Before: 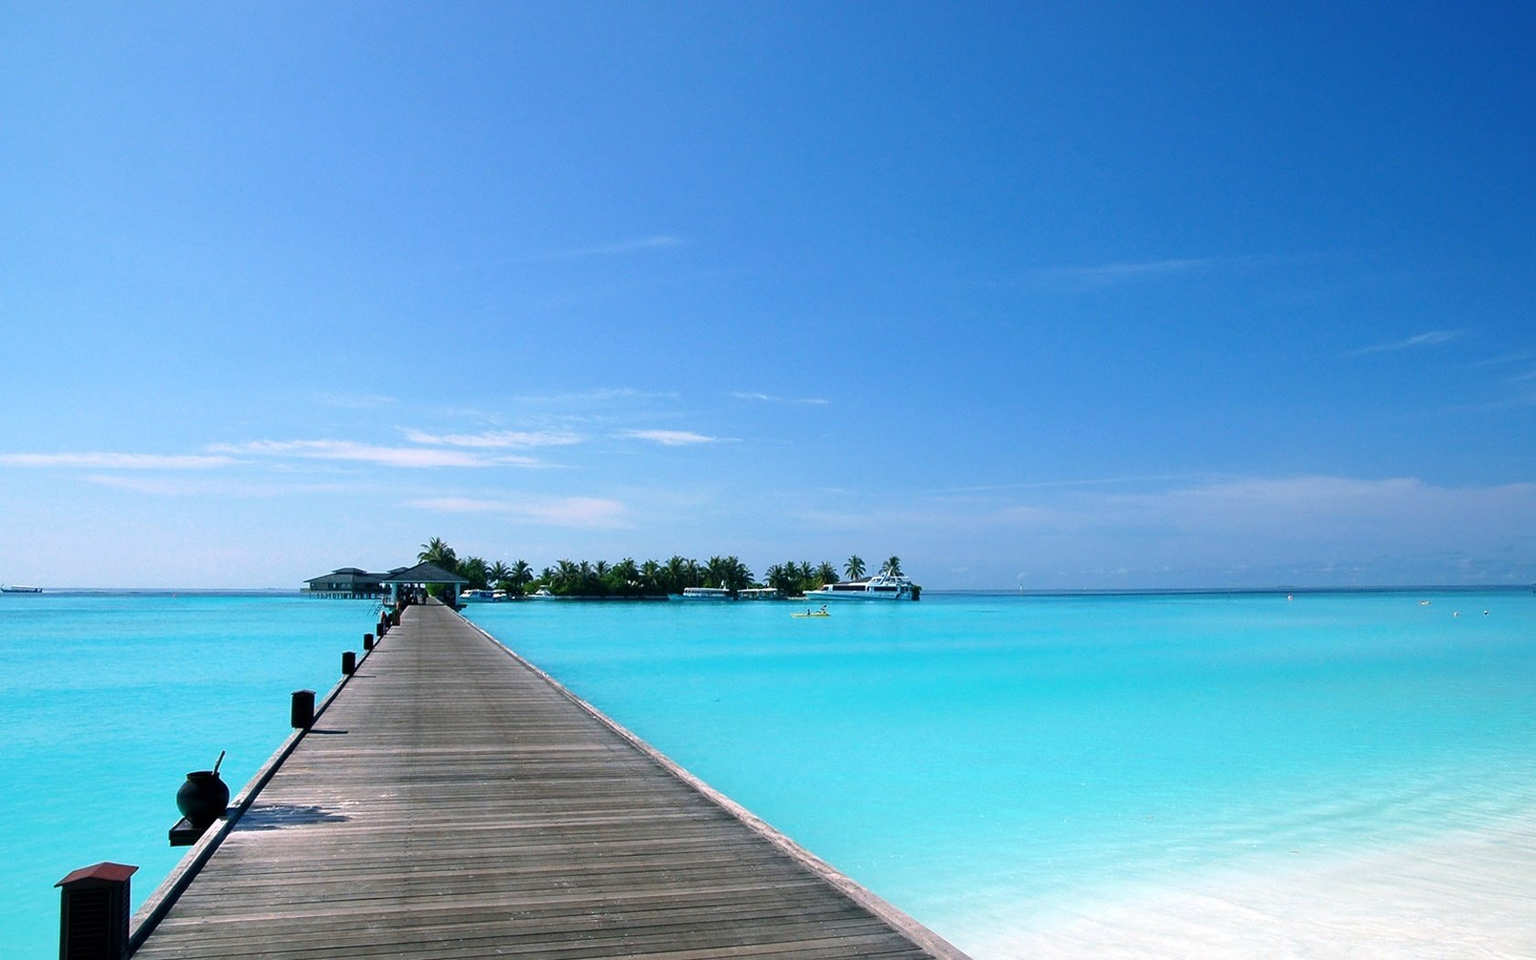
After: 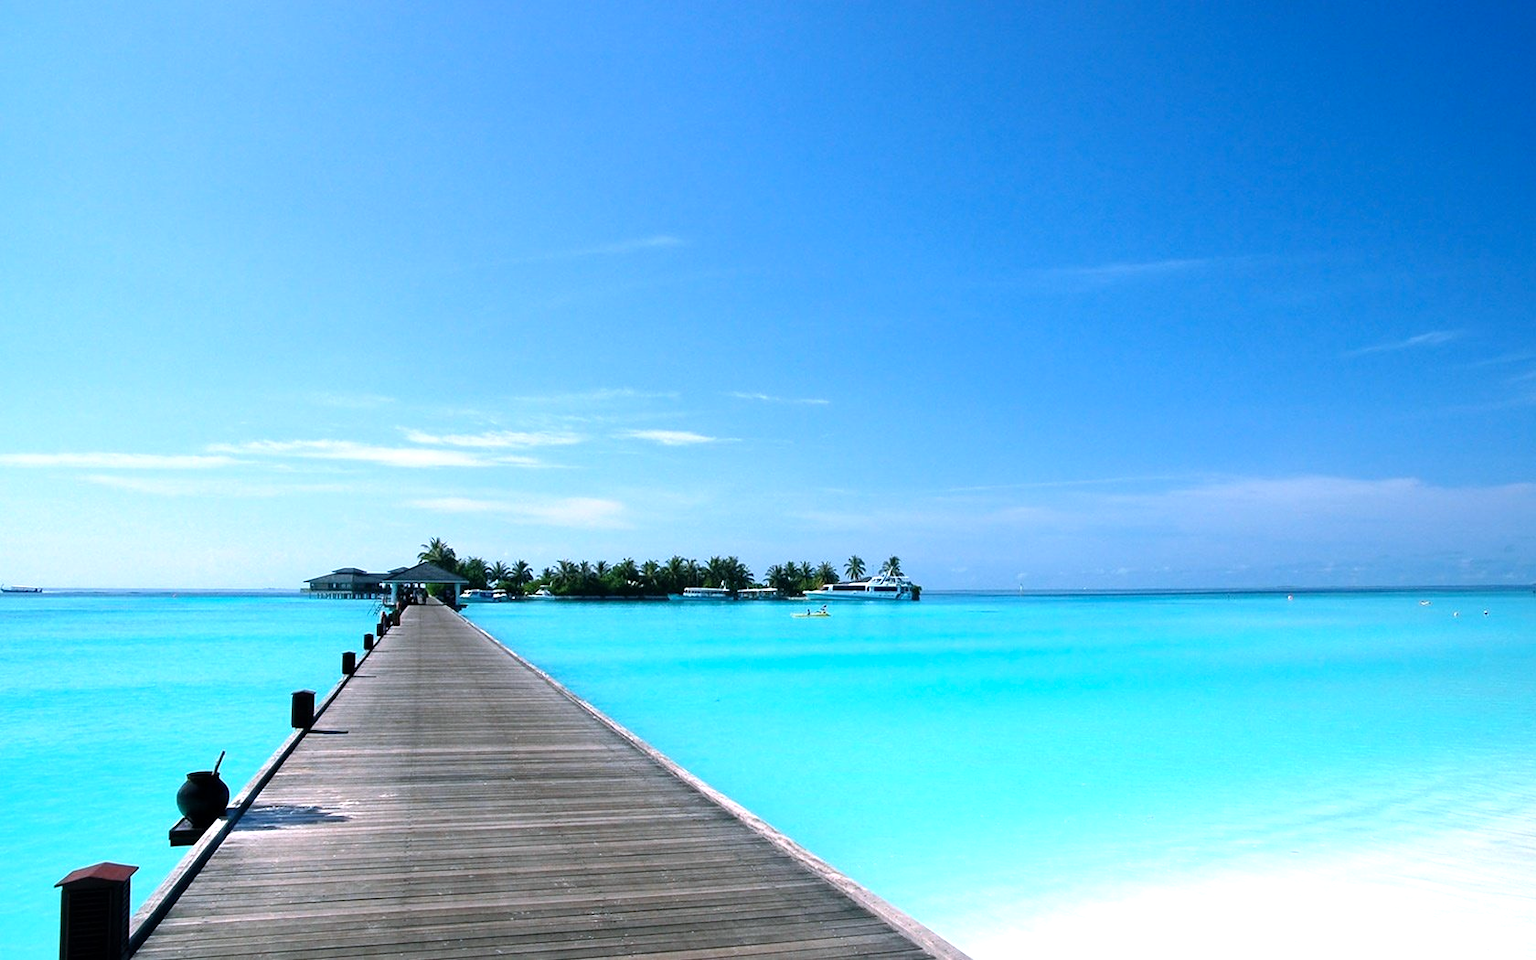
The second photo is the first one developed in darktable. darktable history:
tone equalizer: -8 EV -0.407 EV, -7 EV -0.424 EV, -6 EV -0.317 EV, -5 EV -0.189 EV, -3 EV 0.239 EV, -2 EV 0.312 EV, -1 EV 0.37 EV, +0 EV 0.423 EV
color correction: highlights a* -0.071, highlights b* -5.28, shadows a* -0.132, shadows b* -0.145
